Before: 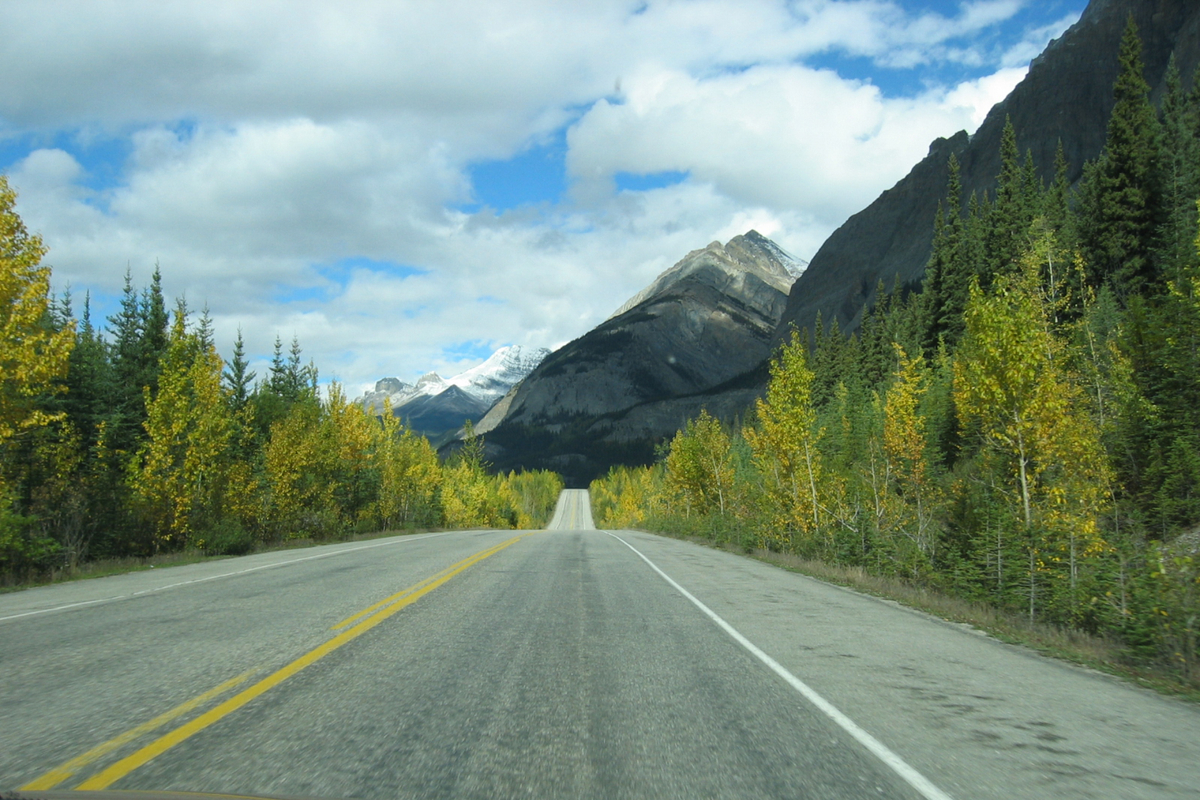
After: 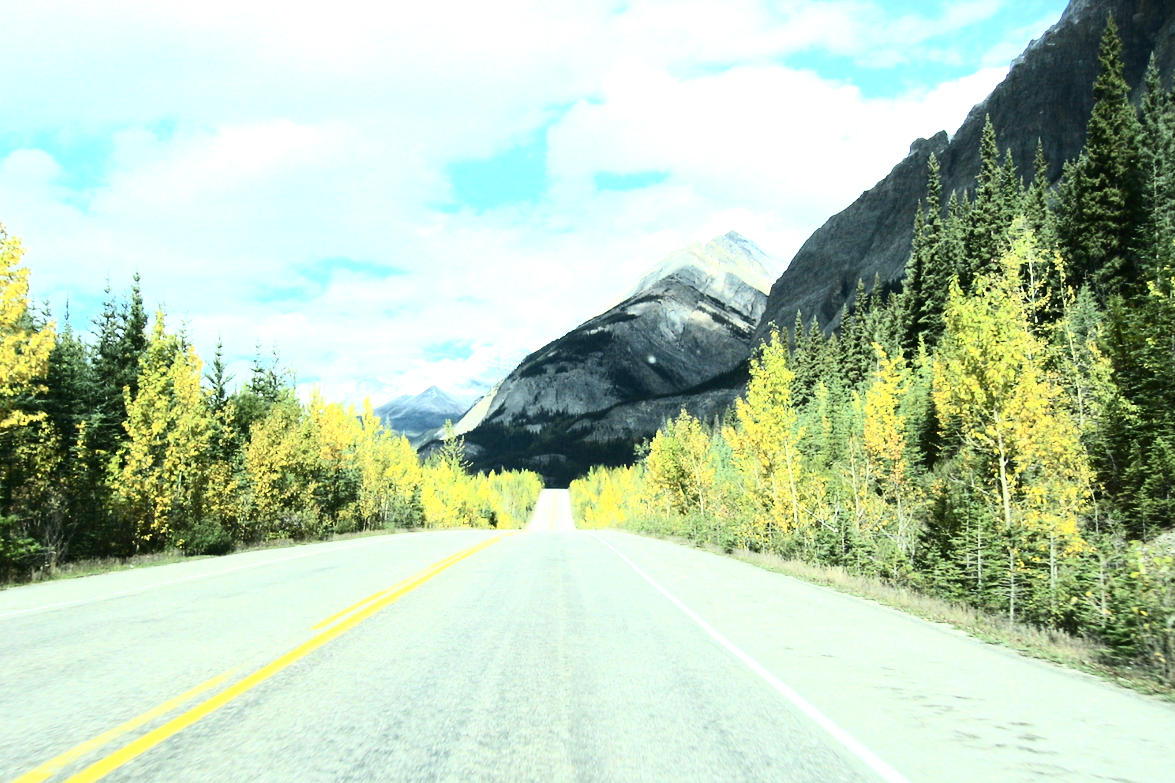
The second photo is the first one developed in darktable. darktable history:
crop: left 1.743%, right 0.268%, bottom 2.011%
exposure: black level correction 0, exposure 1.45 EV, compensate exposure bias true, compensate highlight preservation false
contrast brightness saturation: contrast 0.5, saturation -0.1
